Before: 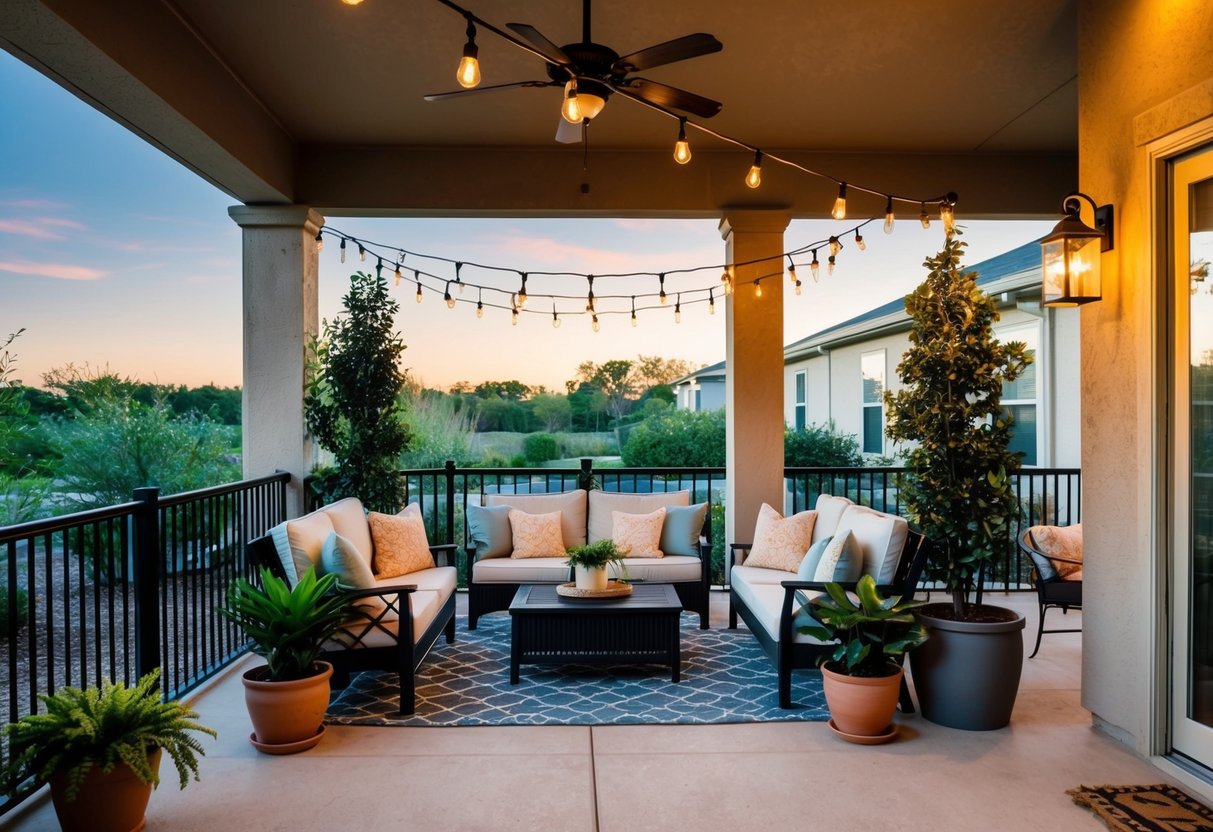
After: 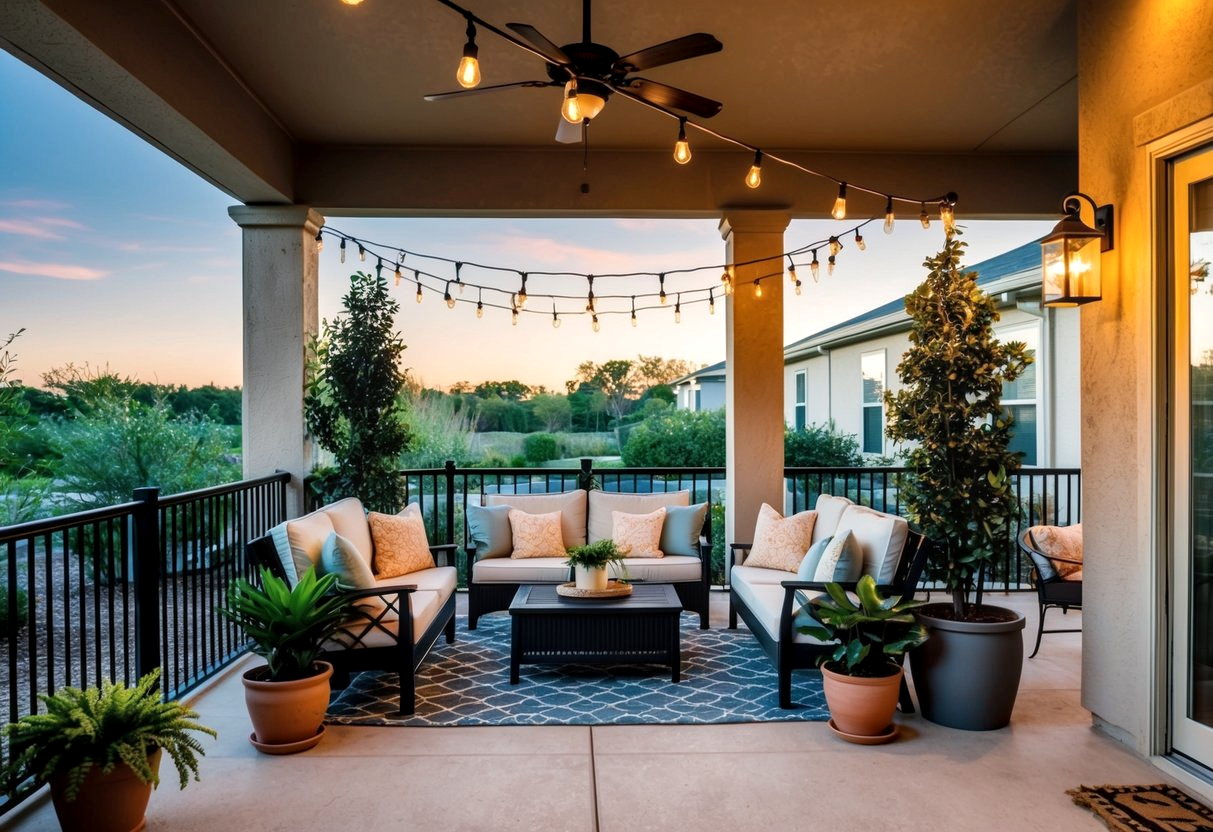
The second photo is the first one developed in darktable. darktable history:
local contrast: on, module defaults
shadows and highlights: radius 171.16, shadows 27, white point adjustment 3.13, highlights -67.95, soften with gaussian
